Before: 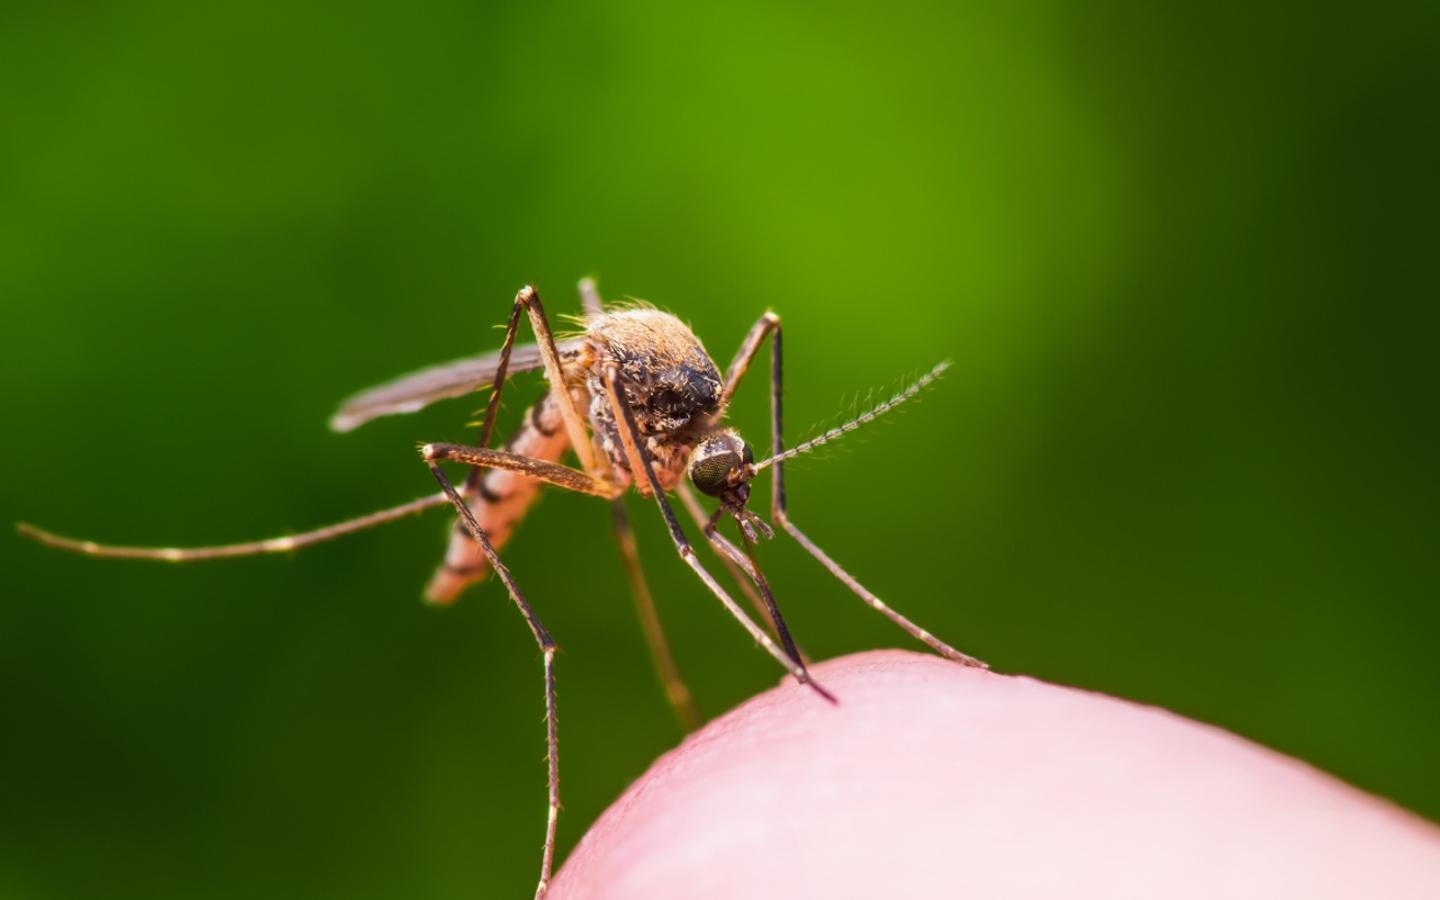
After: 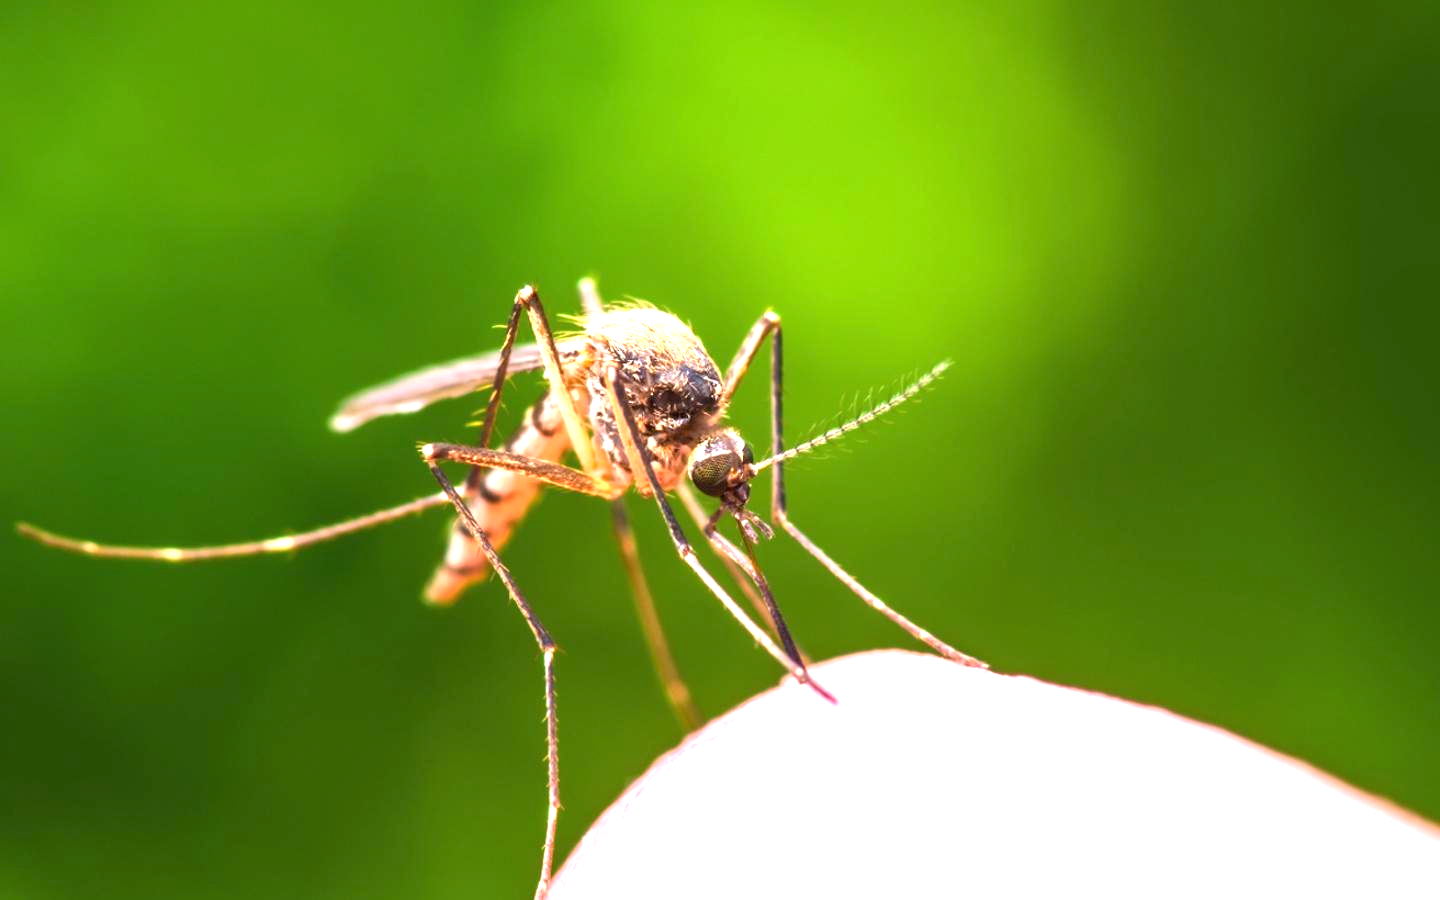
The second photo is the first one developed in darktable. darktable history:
exposure: black level correction 0, exposure 1.295 EV, compensate highlight preservation false
